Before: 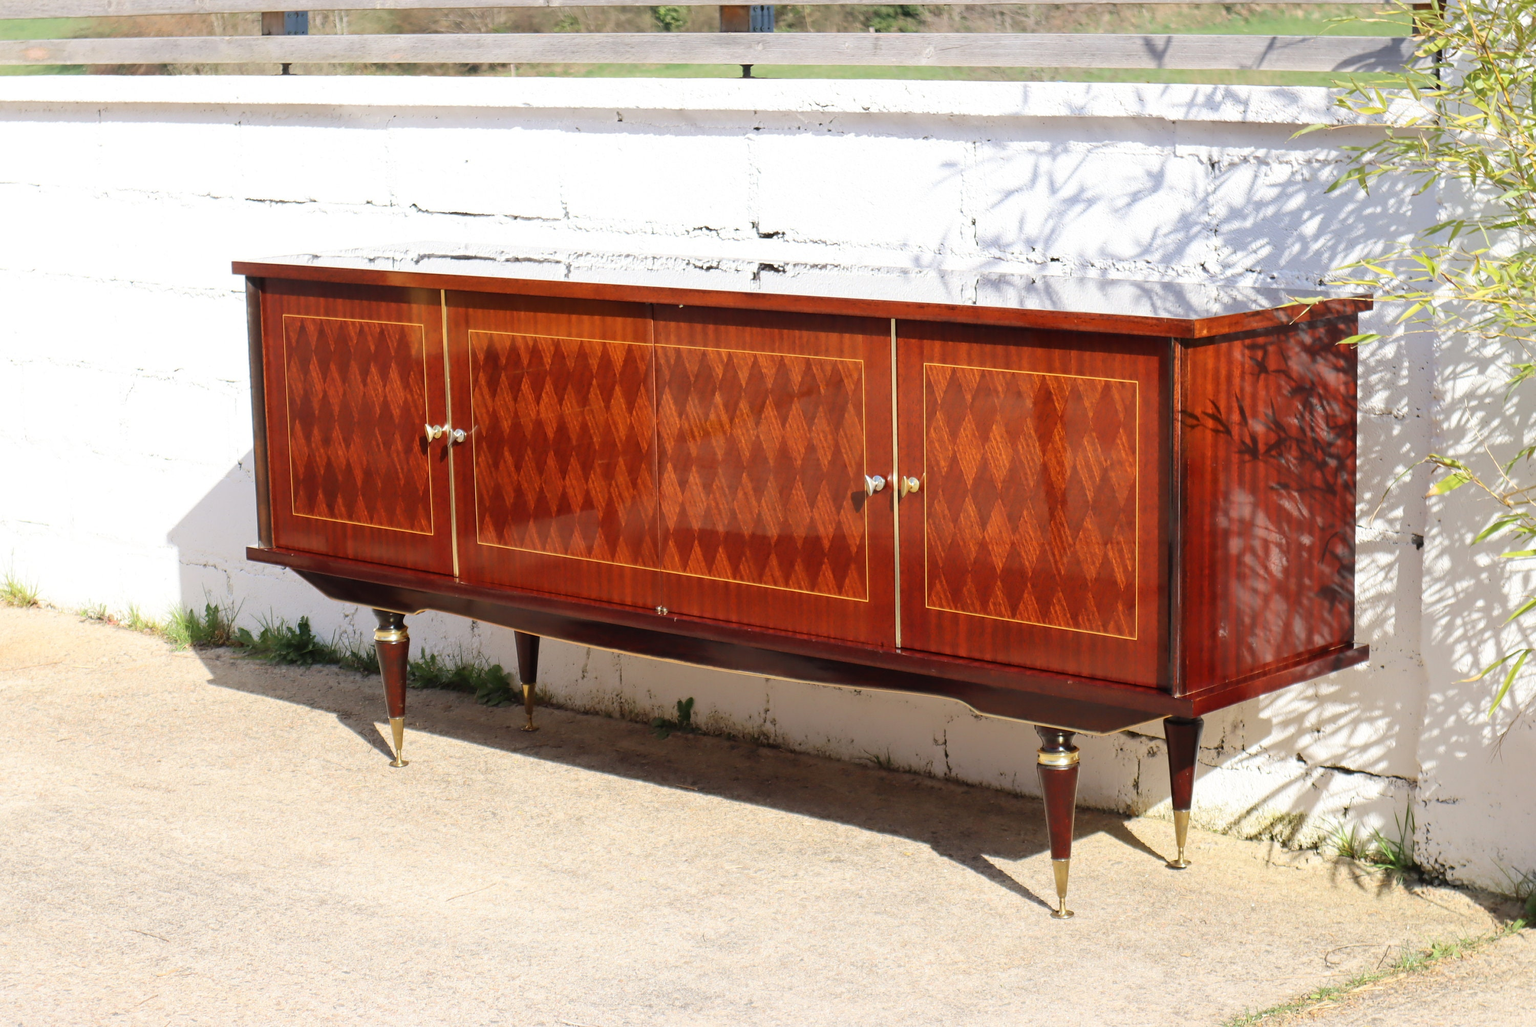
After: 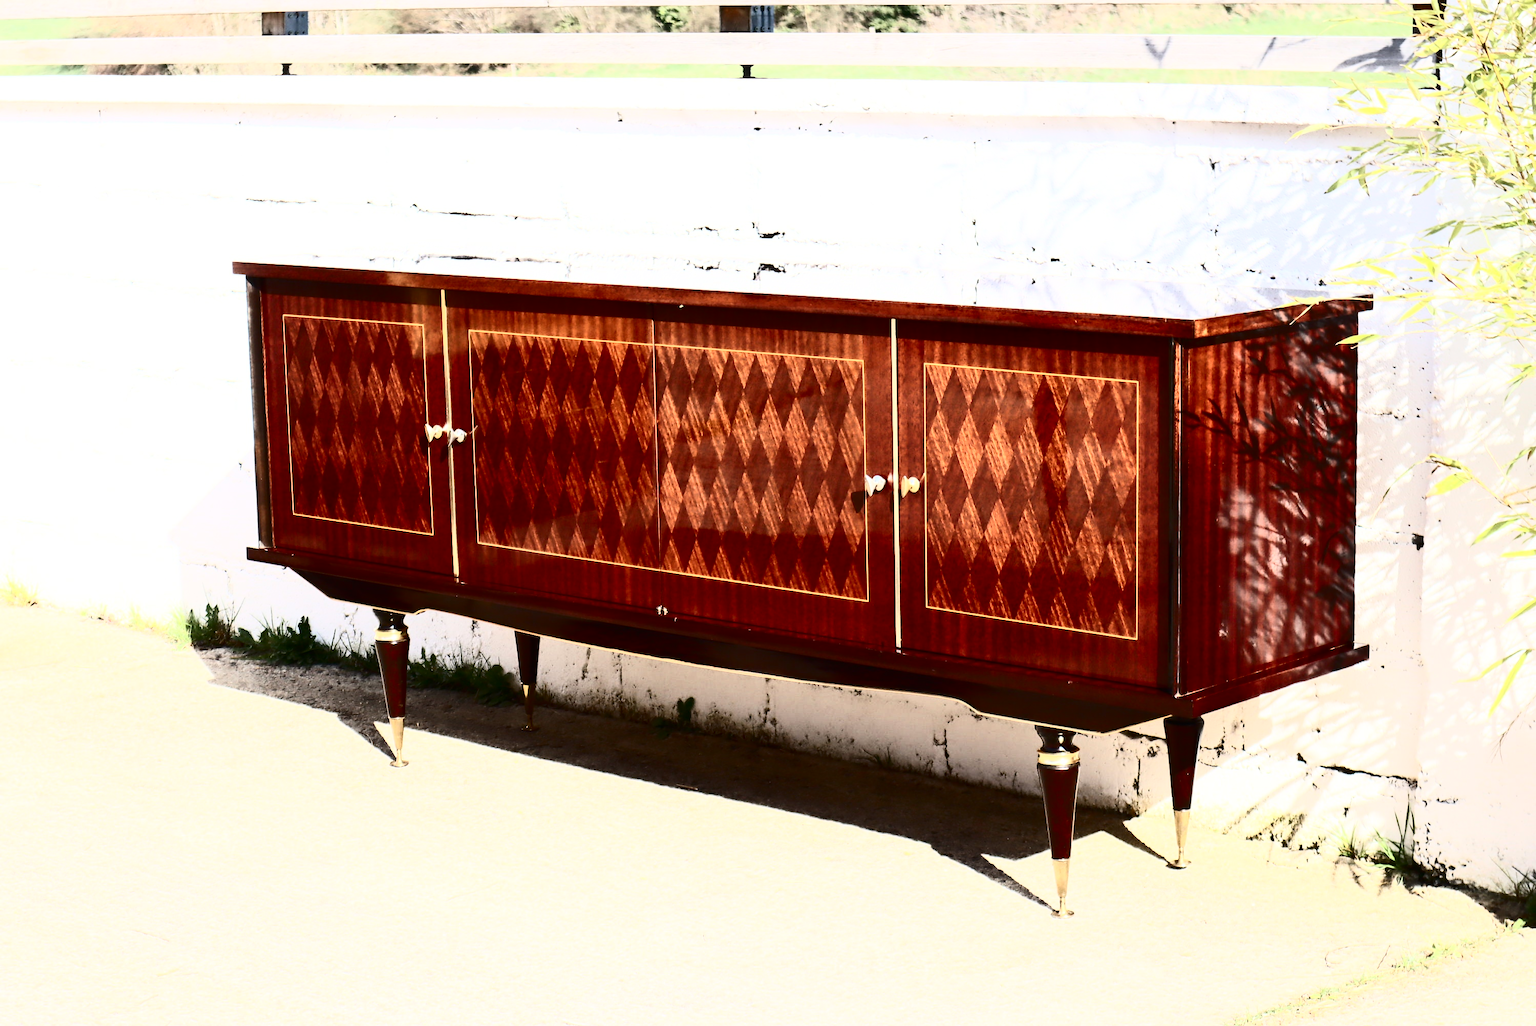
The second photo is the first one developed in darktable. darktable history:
contrast brightness saturation: contrast 0.919, brightness 0.204
